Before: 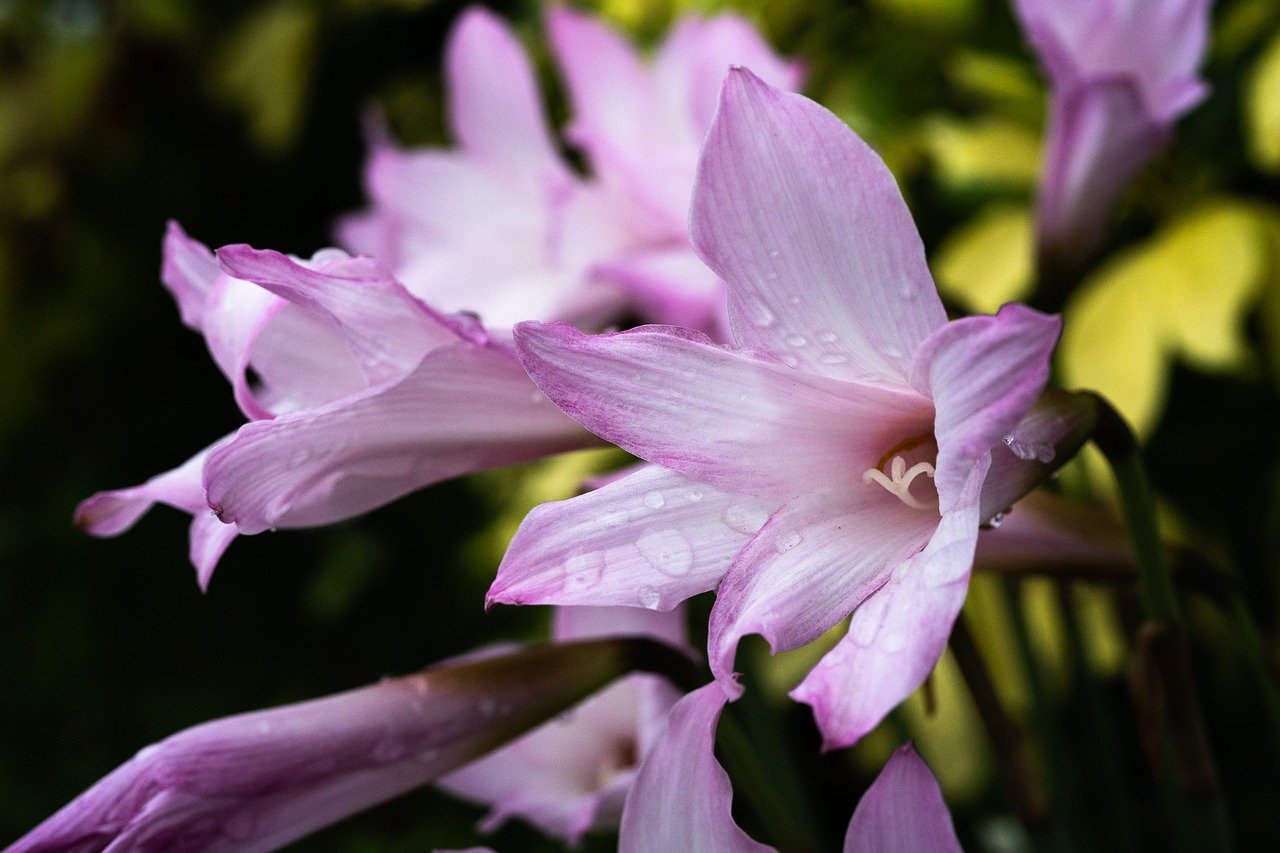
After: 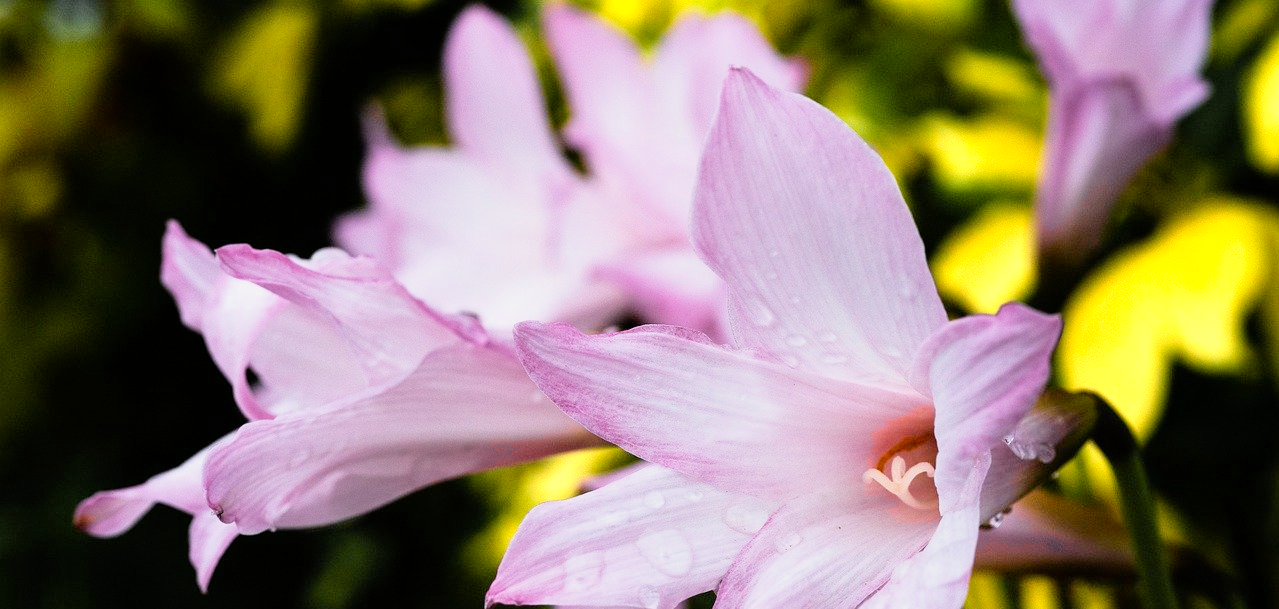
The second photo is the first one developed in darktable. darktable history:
crop: bottom 28.576%
exposure: black level correction 0, exposure 1.3 EV, compensate exposure bias true, compensate highlight preservation false
filmic rgb: black relative exposure -7.65 EV, white relative exposure 4.56 EV, hardness 3.61
velvia: strength 15%
color zones: curves: ch0 [(0, 0.511) (0.143, 0.531) (0.286, 0.56) (0.429, 0.5) (0.571, 0.5) (0.714, 0.5) (0.857, 0.5) (1, 0.5)]; ch1 [(0, 0.525) (0.143, 0.705) (0.286, 0.715) (0.429, 0.35) (0.571, 0.35) (0.714, 0.35) (0.857, 0.4) (1, 0.4)]; ch2 [(0, 0.572) (0.143, 0.512) (0.286, 0.473) (0.429, 0.45) (0.571, 0.5) (0.714, 0.5) (0.857, 0.518) (1, 0.518)]
